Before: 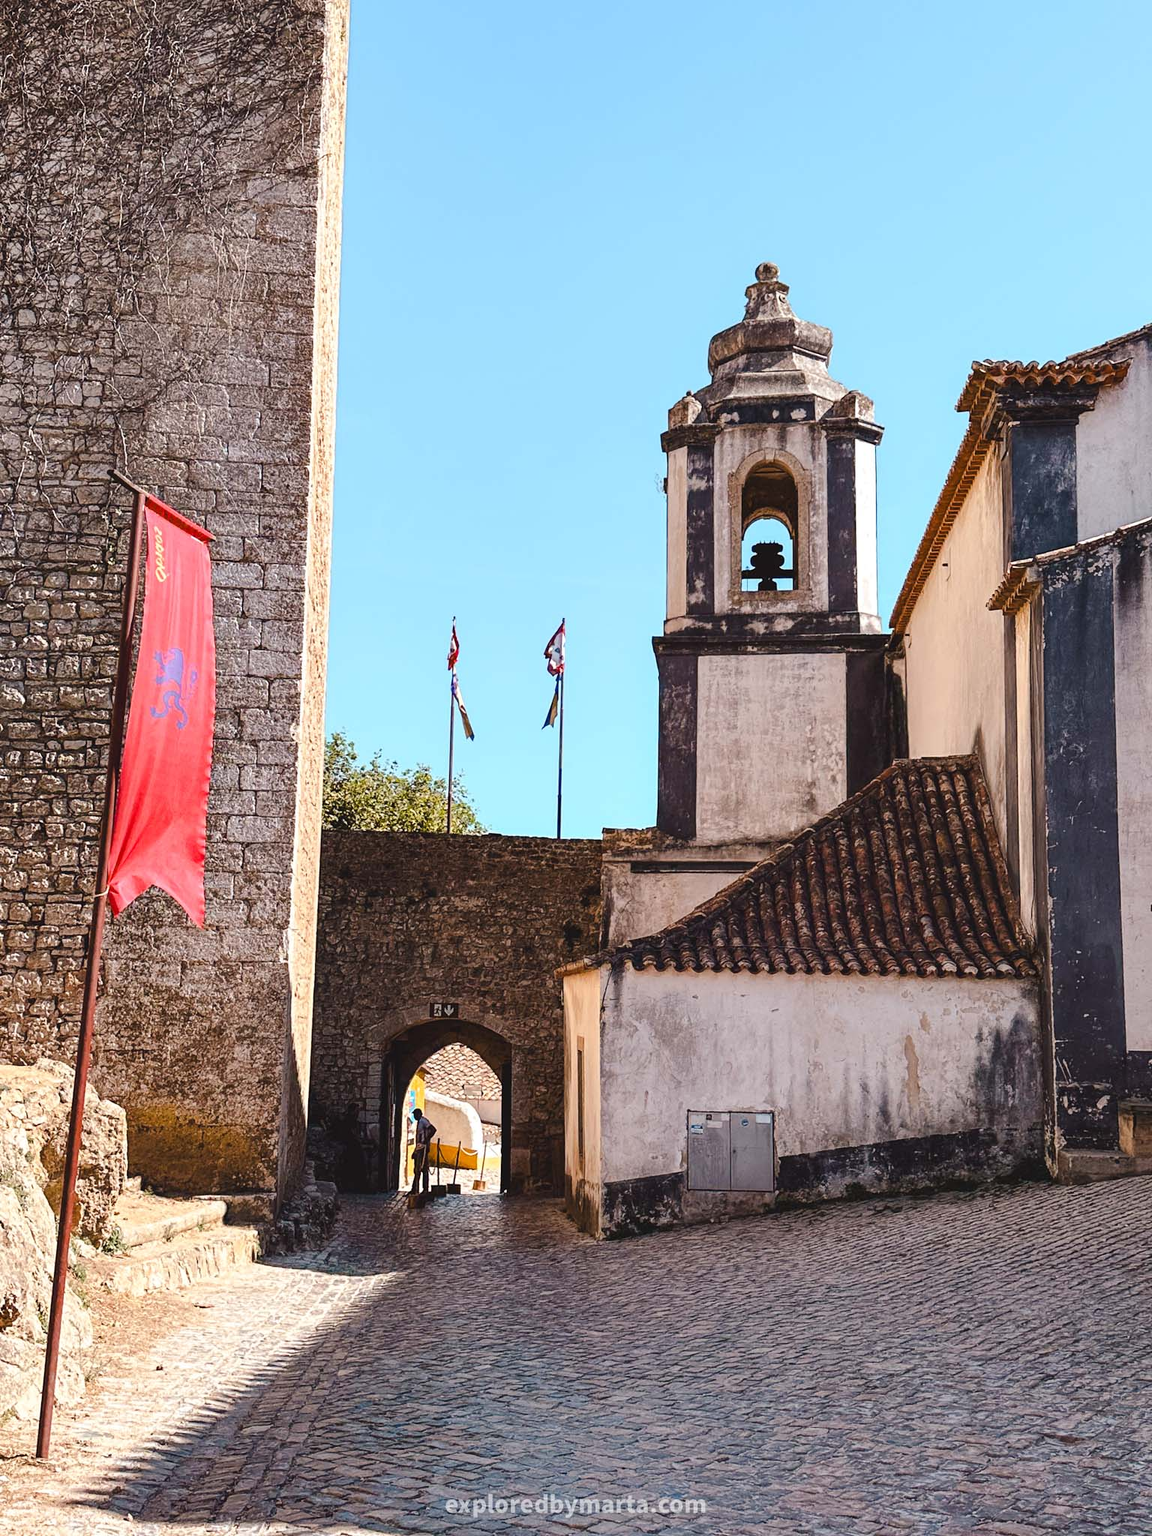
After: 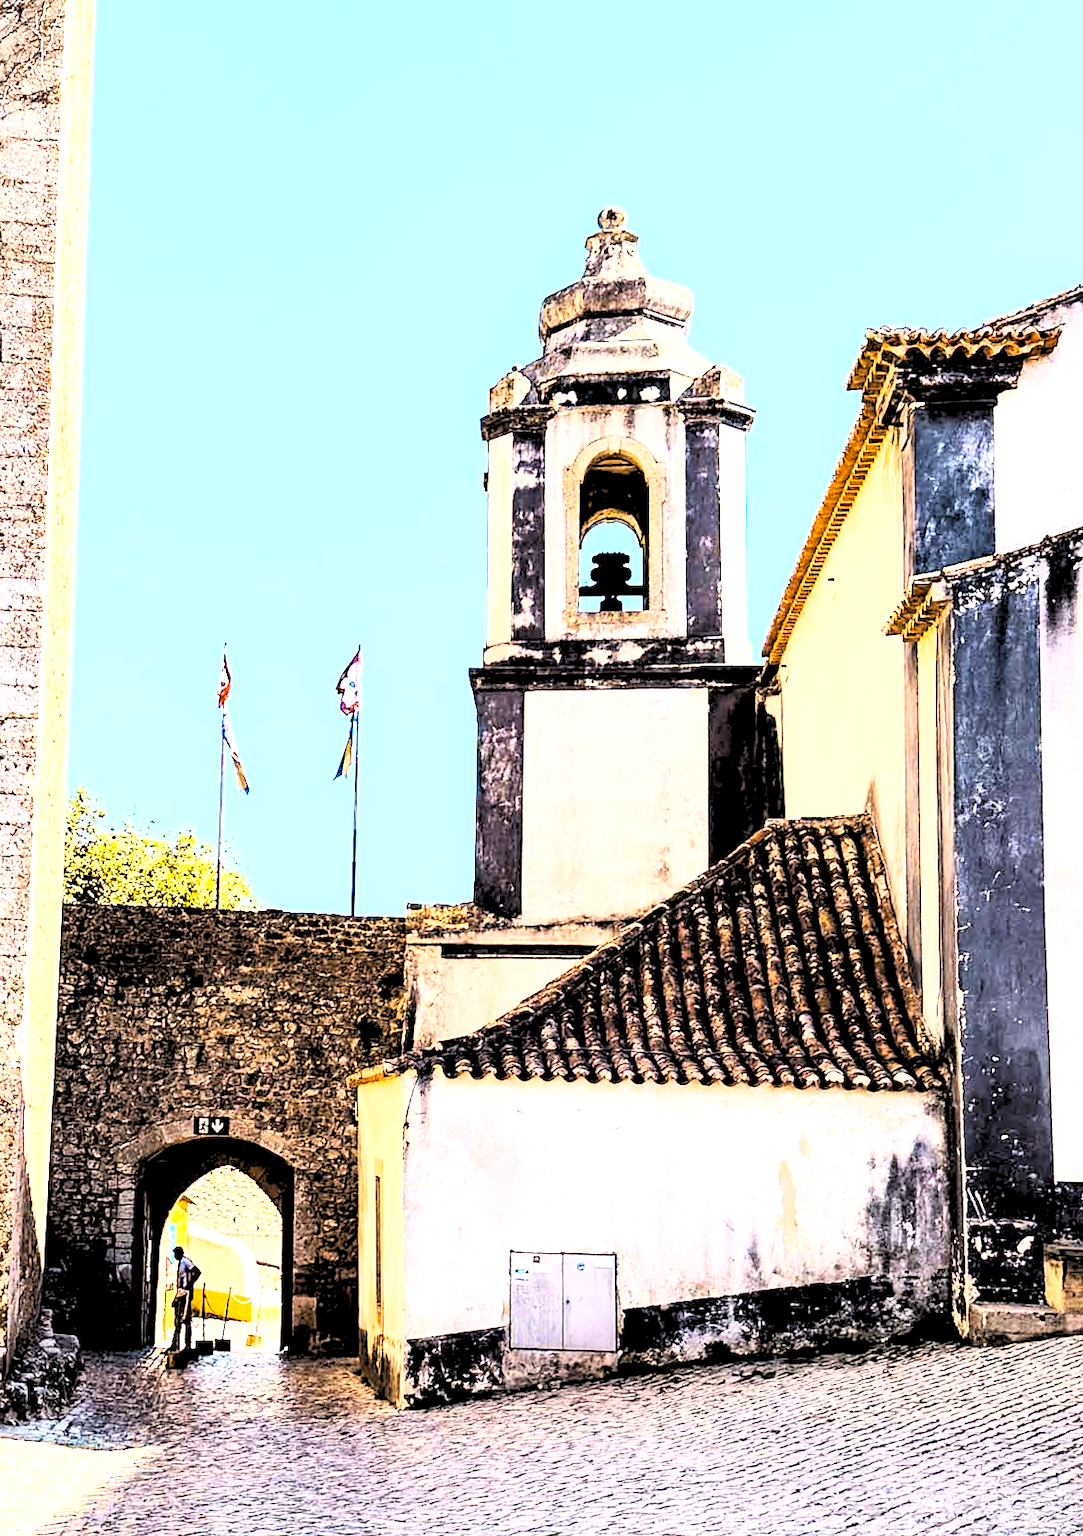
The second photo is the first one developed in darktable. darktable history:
rgb curve: curves: ch0 [(0, 0) (0.21, 0.15) (0.24, 0.21) (0.5, 0.75) (0.75, 0.96) (0.89, 0.99) (1, 1)]; ch1 [(0, 0.02) (0.21, 0.13) (0.25, 0.2) (0.5, 0.67) (0.75, 0.9) (0.89, 0.97) (1, 1)]; ch2 [(0, 0.02) (0.21, 0.13) (0.25, 0.2) (0.5, 0.67) (0.75, 0.9) (0.89, 0.97) (1, 1)], compensate middle gray true
exposure: black level correction 0.001, exposure 1.05 EV, compensate exposure bias true, compensate highlight preservation false
rgb levels: levels [[0.029, 0.461, 0.922], [0, 0.5, 1], [0, 0.5, 1]]
rotate and perspective: rotation 0.192°, lens shift (horizontal) -0.015, crop left 0.005, crop right 0.996, crop top 0.006, crop bottom 0.99
crop: left 23.095%, top 5.827%, bottom 11.854%
color contrast: green-magenta contrast 0.85, blue-yellow contrast 1.25, unbound 0
